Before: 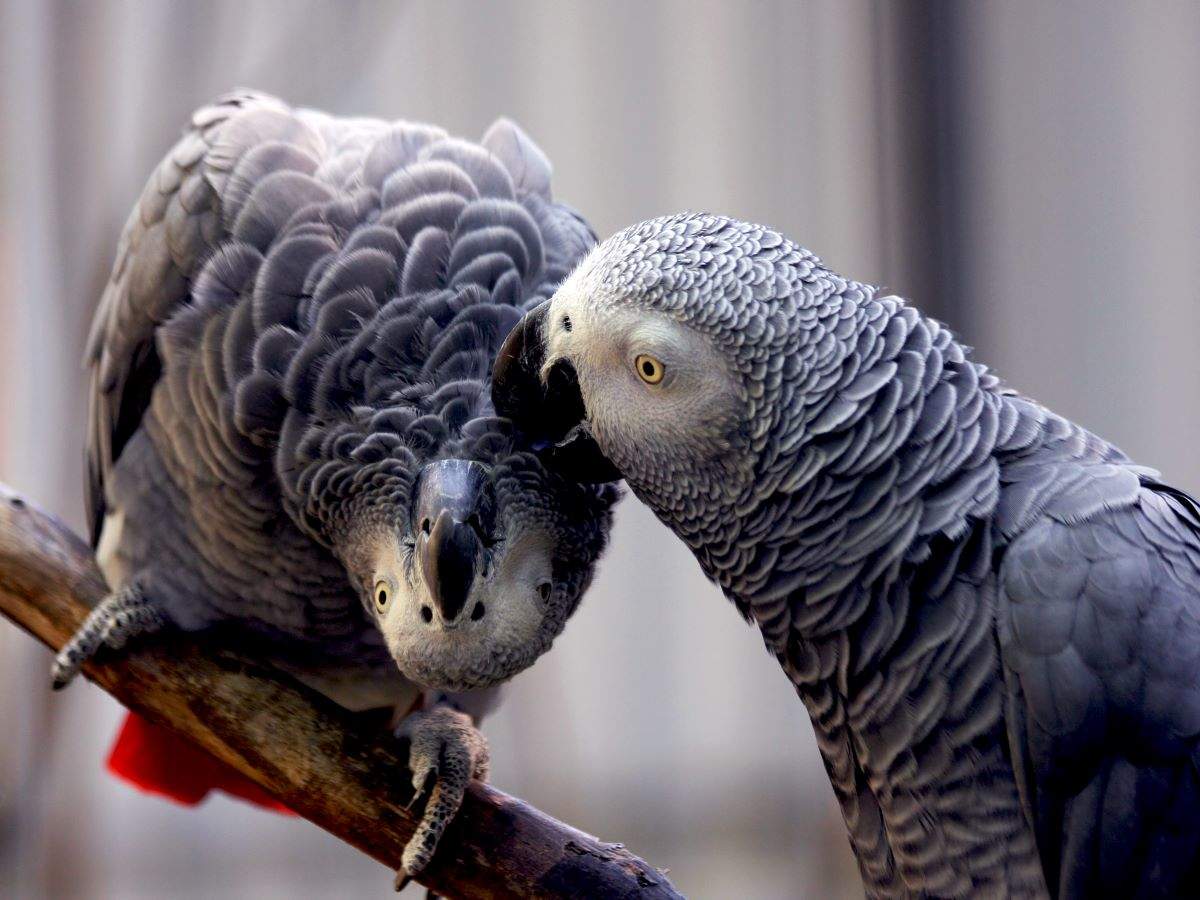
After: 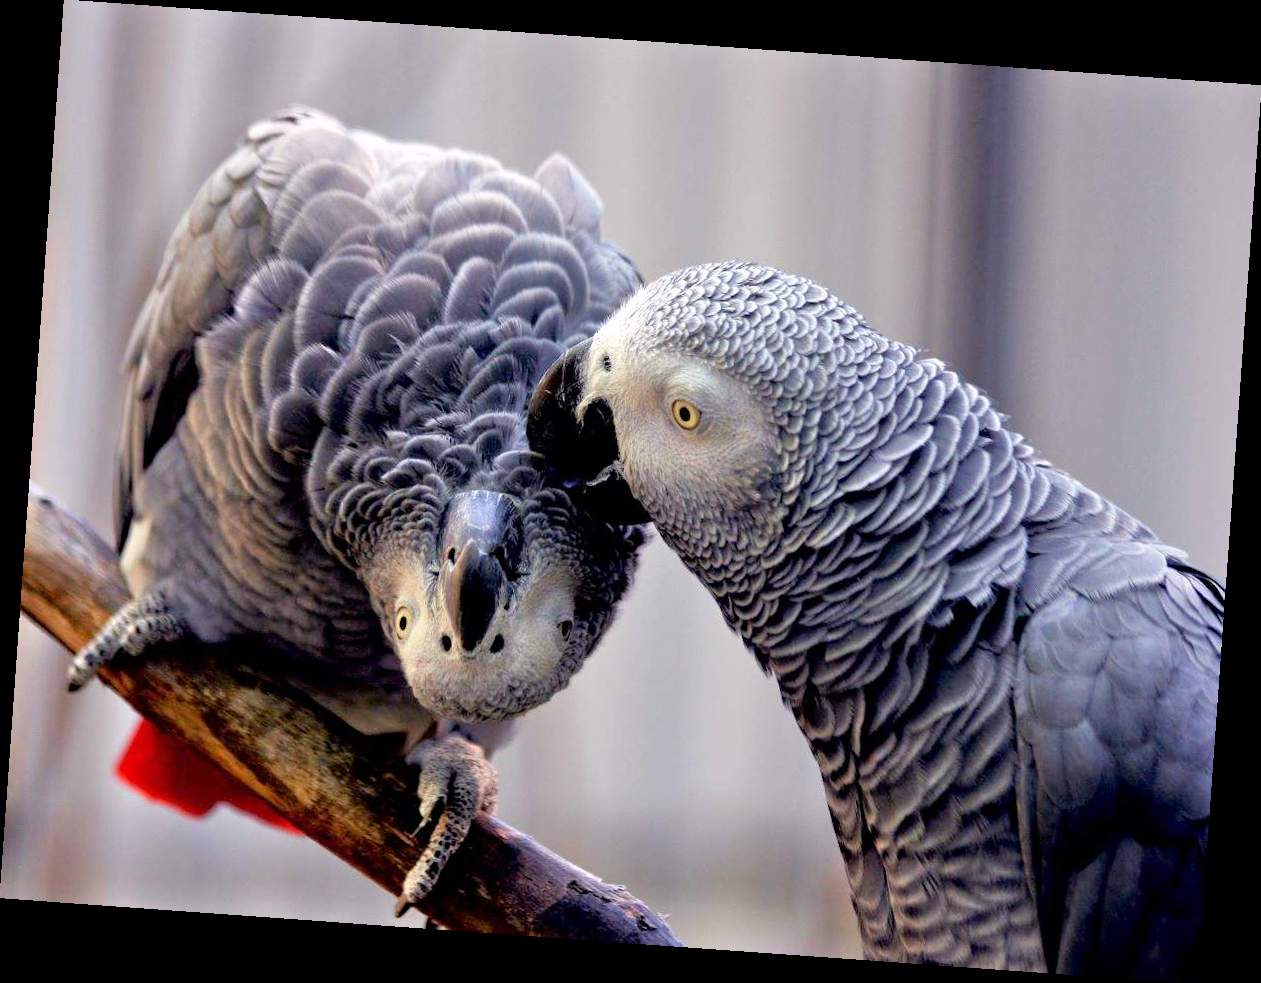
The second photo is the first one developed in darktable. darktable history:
tone equalizer: -7 EV 0.15 EV, -6 EV 0.6 EV, -5 EV 1.15 EV, -4 EV 1.33 EV, -3 EV 1.15 EV, -2 EV 0.6 EV, -1 EV 0.15 EV, mask exposure compensation -0.5 EV
rotate and perspective: rotation 4.1°, automatic cropping off
